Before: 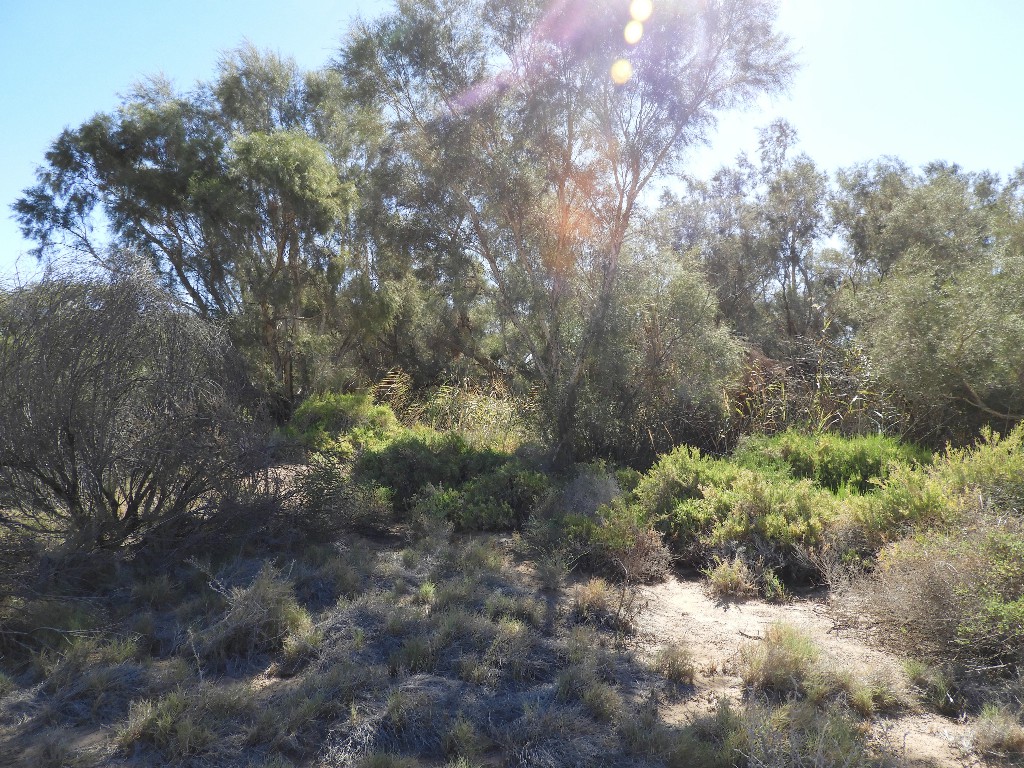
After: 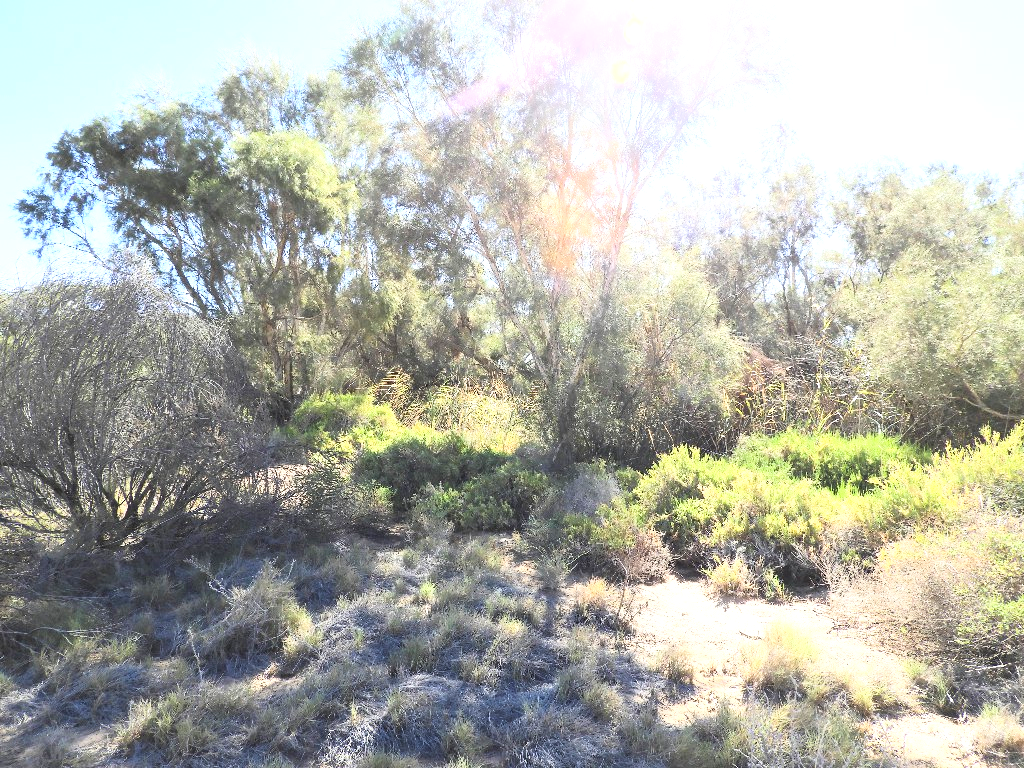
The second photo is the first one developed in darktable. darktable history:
exposure: black level correction 0, exposure 1 EV, compensate highlight preservation false
base curve: curves: ch0 [(0, 0) (0.005, 0.002) (0.193, 0.295) (0.399, 0.664) (0.75, 0.928) (1, 1)]
